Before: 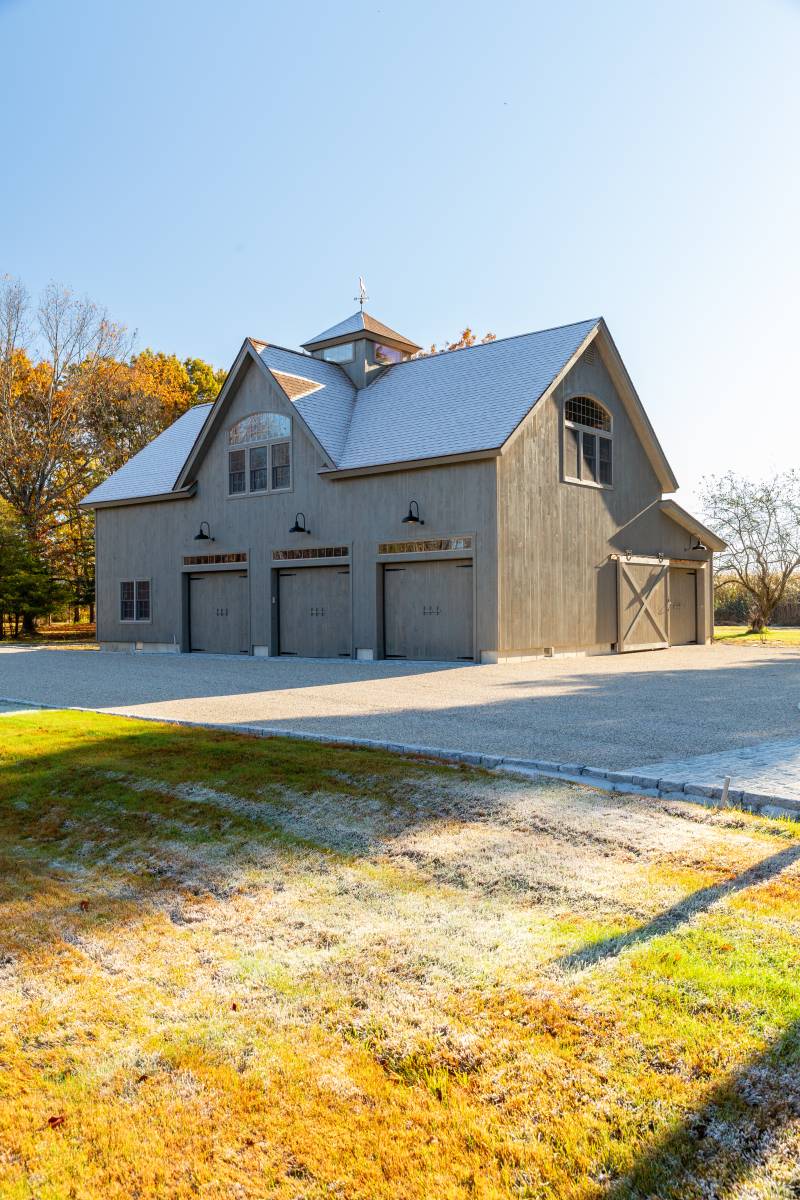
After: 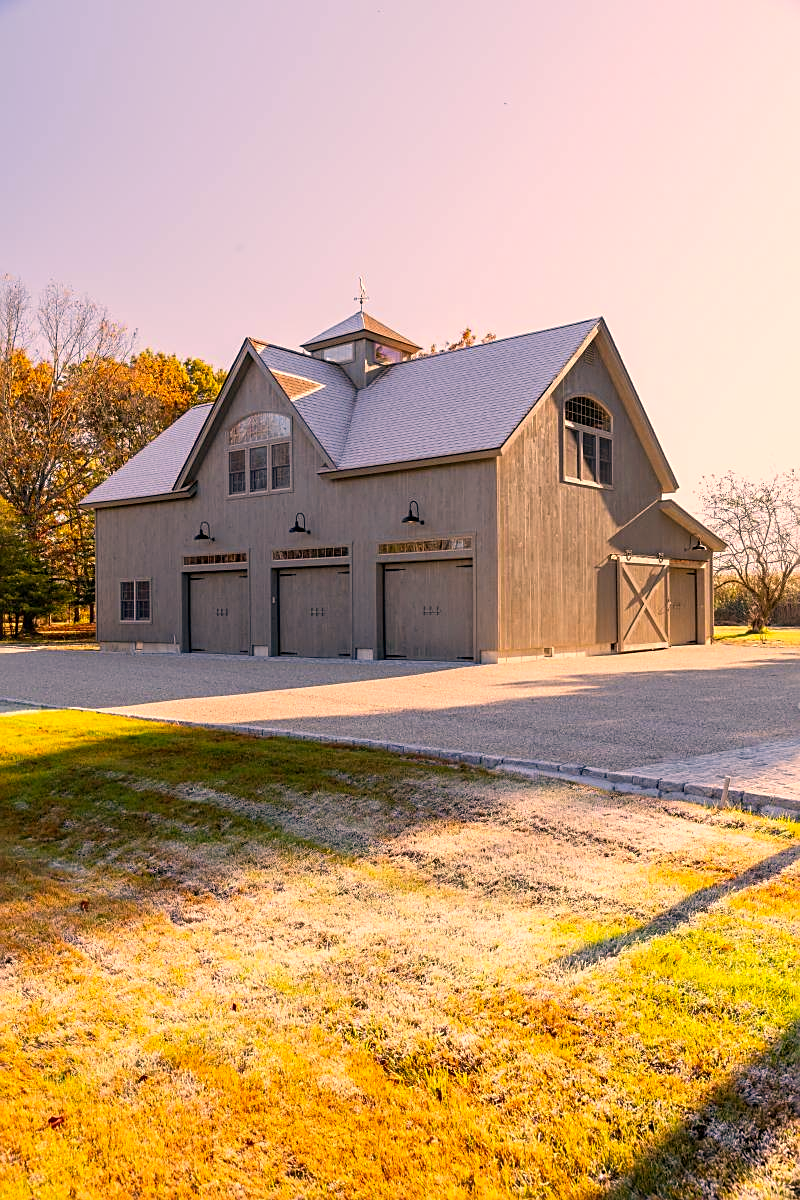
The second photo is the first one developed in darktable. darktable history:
color correction: highlights a* 21.16, highlights b* 19.61
sharpen: on, module defaults
